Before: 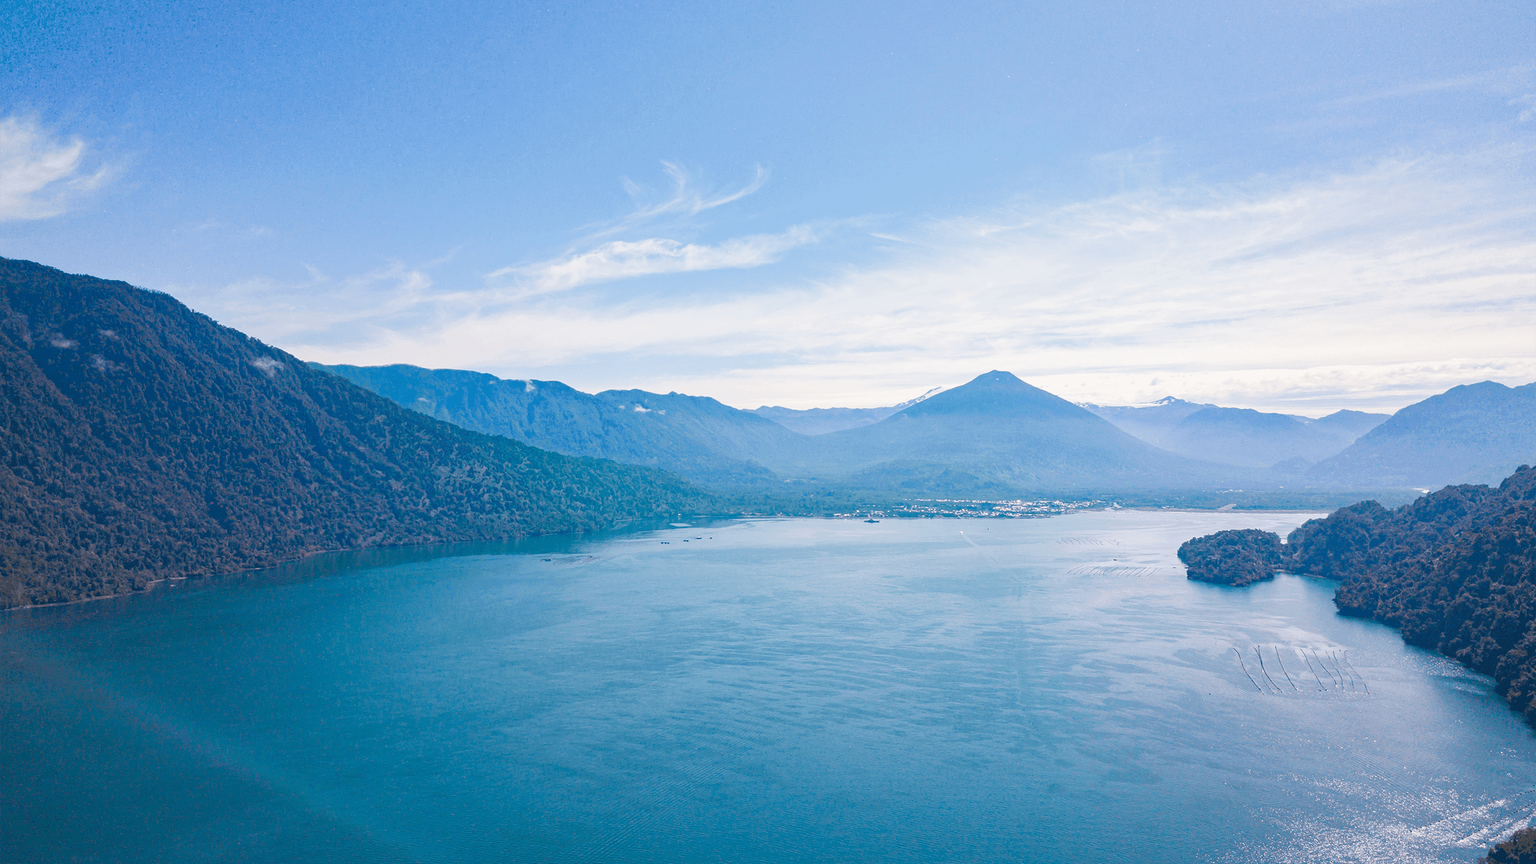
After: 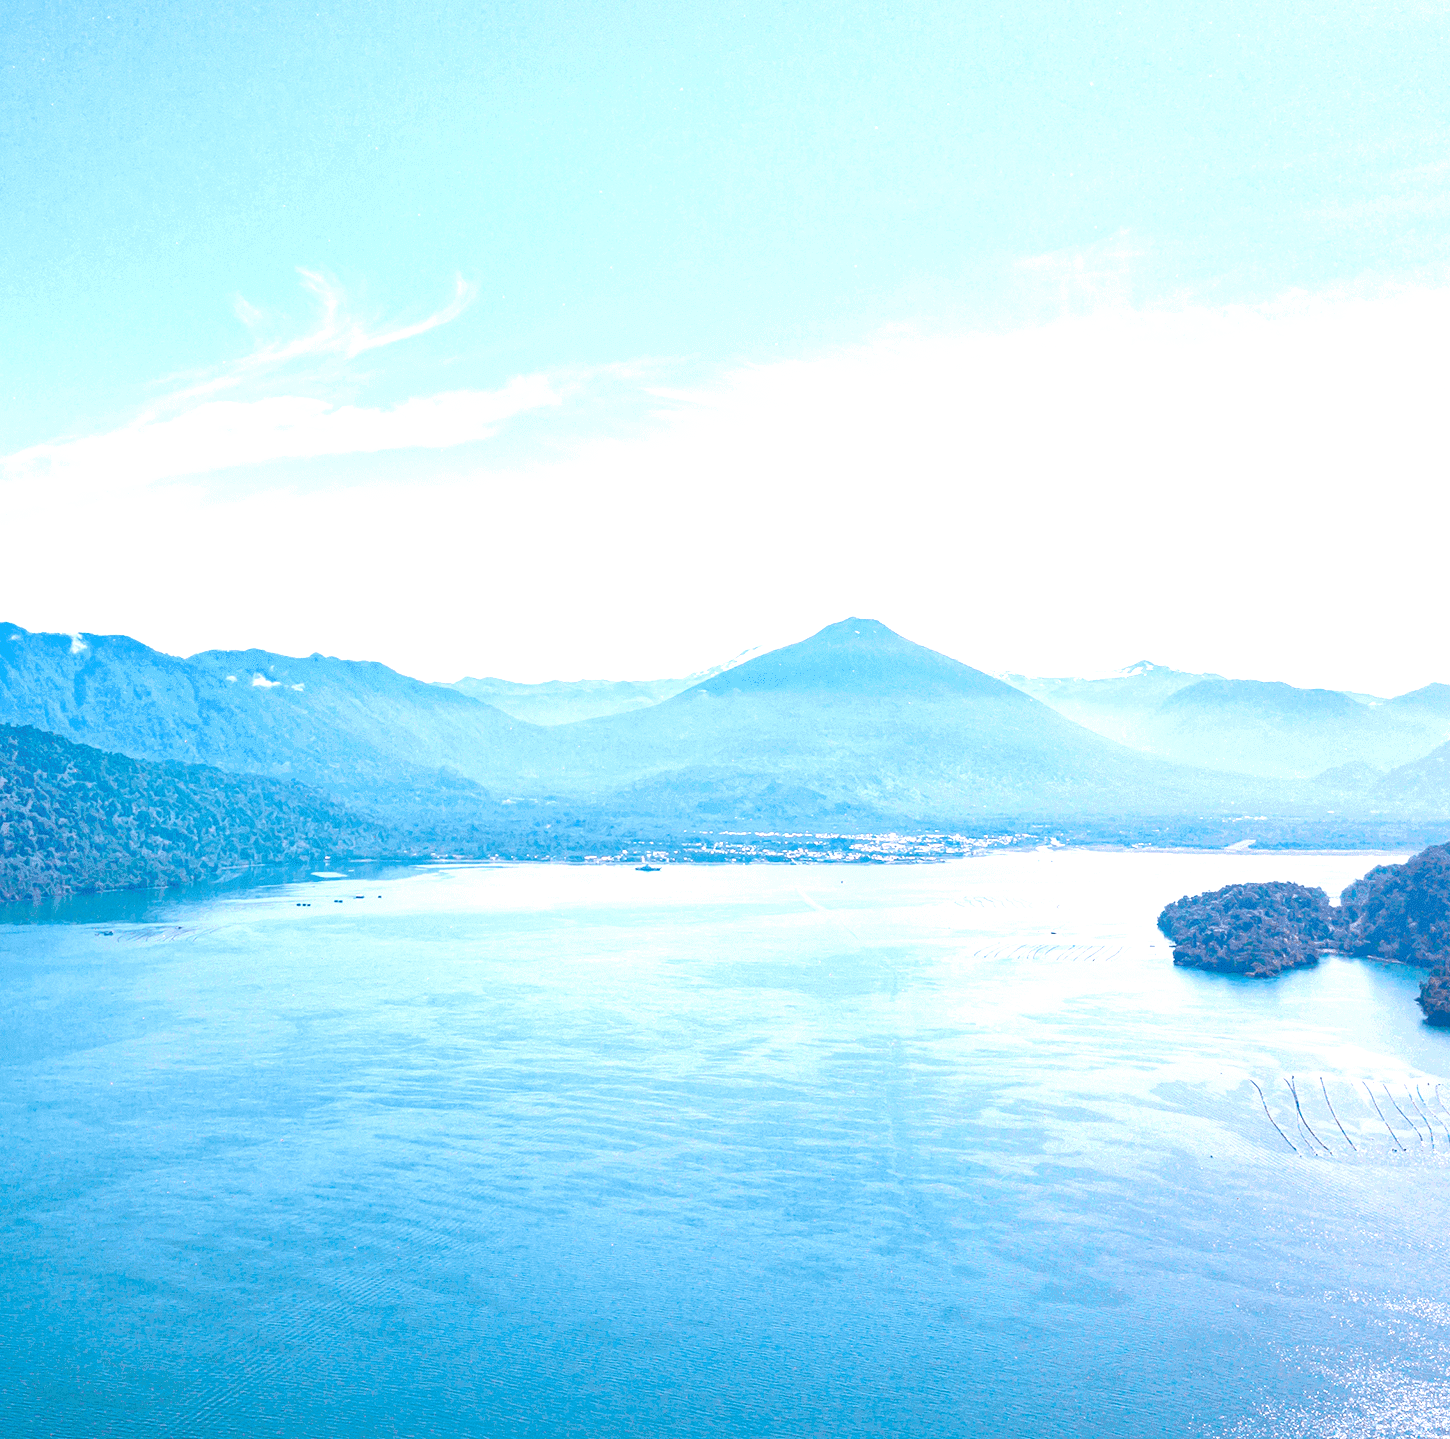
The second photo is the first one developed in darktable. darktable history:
exposure: black level correction 0.001, exposure 1.05 EV, compensate exposure bias true, compensate highlight preservation false
crop: left 31.458%, top 0%, right 11.876%
